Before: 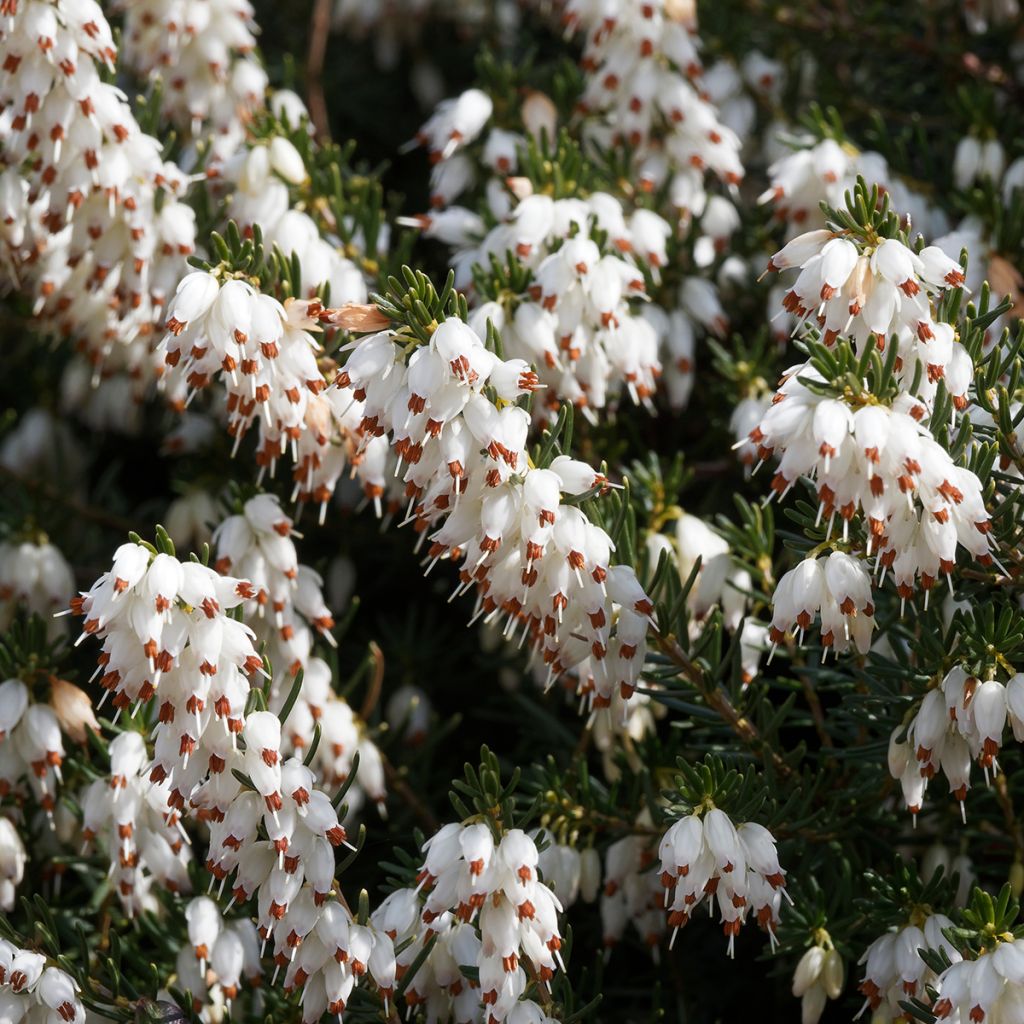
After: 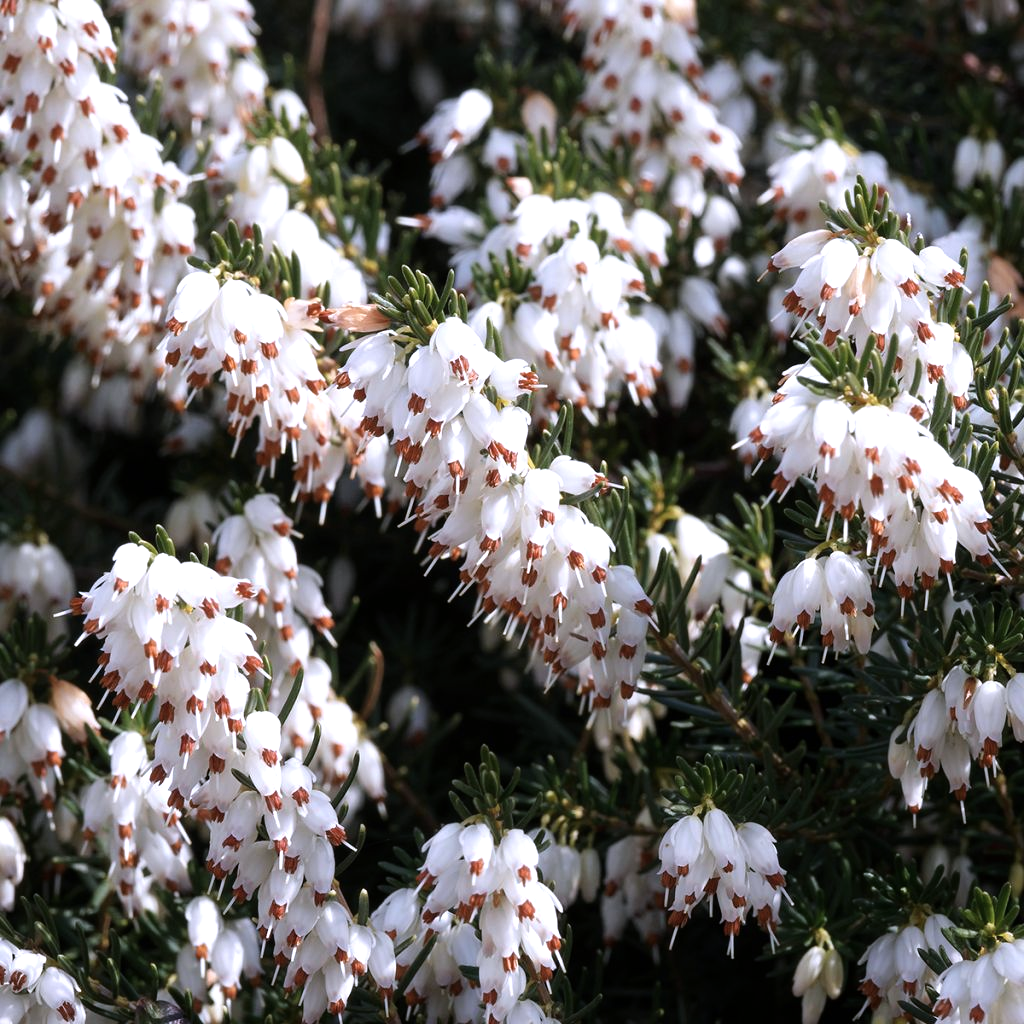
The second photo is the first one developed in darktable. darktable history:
color calibration: gray › normalize channels true, illuminant custom, x 0.363, y 0.384, temperature 4524.79 K, gamut compression 0.016
tone equalizer: -8 EV -0.397 EV, -7 EV -0.363 EV, -6 EV -0.321 EV, -5 EV -0.222 EV, -3 EV 0.256 EV, -2 EV 0.358 EV, -1 EV 0.385 EV, +0 EV 0.417 EV
contrast brightness saturation: saturation -0.099
